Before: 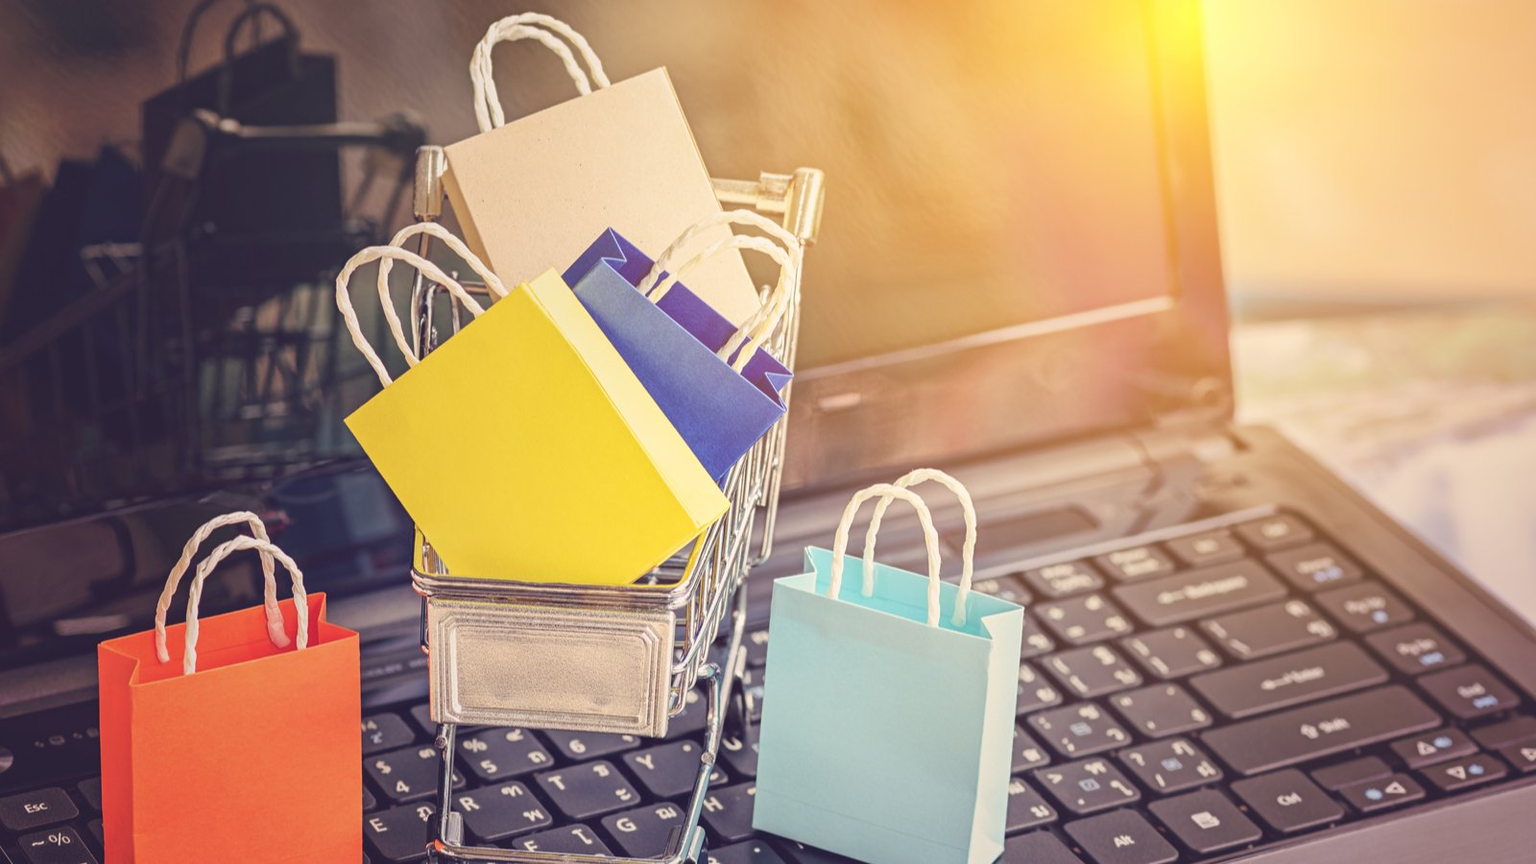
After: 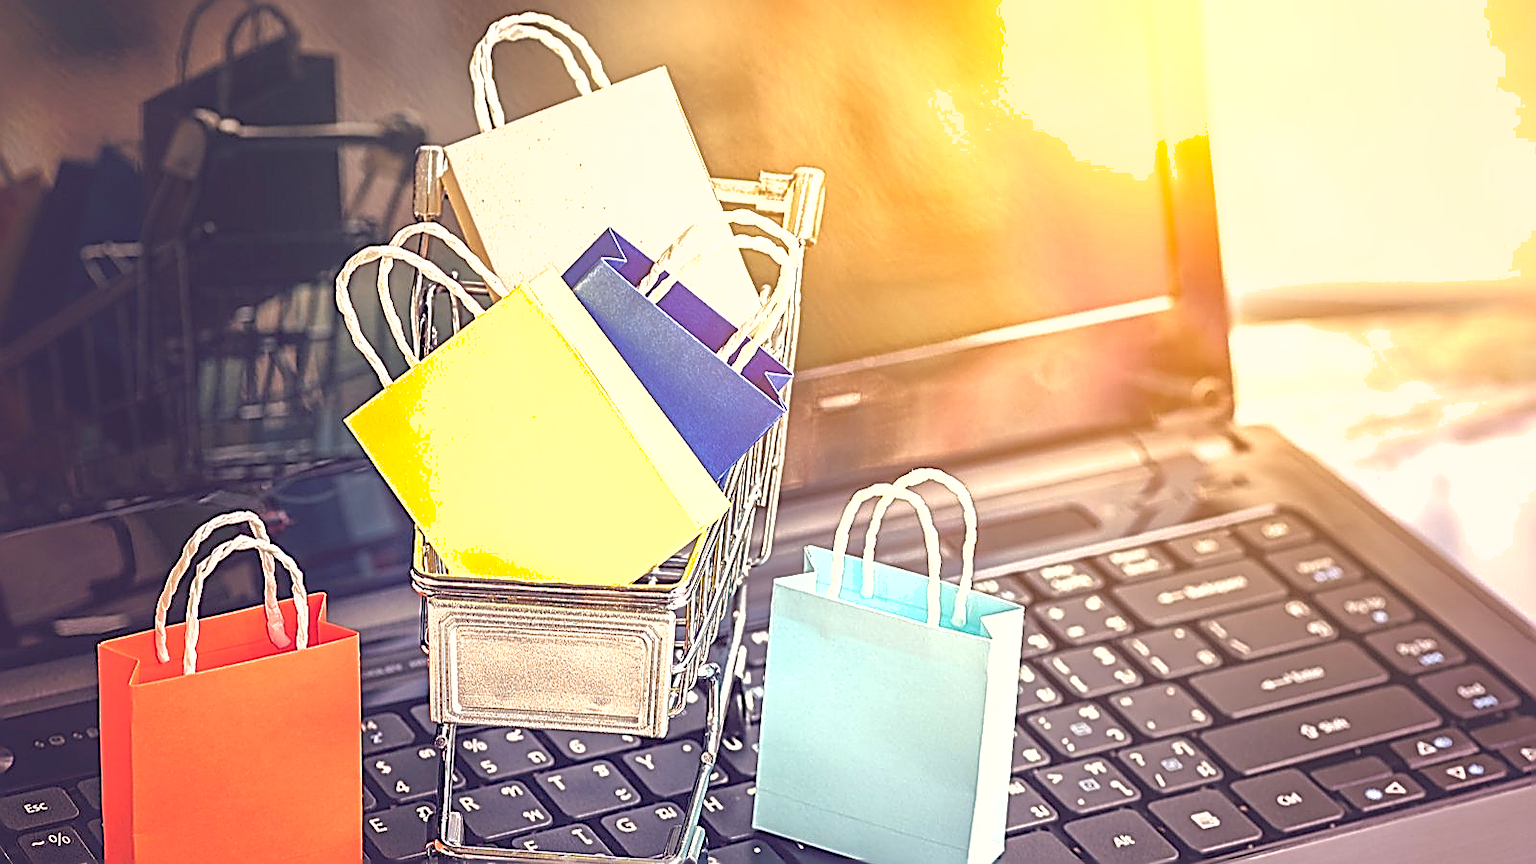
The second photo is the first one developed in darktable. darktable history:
sharpen: amount 1.987
tone equalizer: -8 EV -0.746 EV, -7 EV -0.696 EV, -6 EV -0.577 EV, -5 EV -0.363 EV, -3 EV 0.369 EV, -2 EV 0.6 EV, -1 EV 0.689 EV, +0 EV 0.736 EV
shadows and highlights: highlights color adjustment 42.19%
